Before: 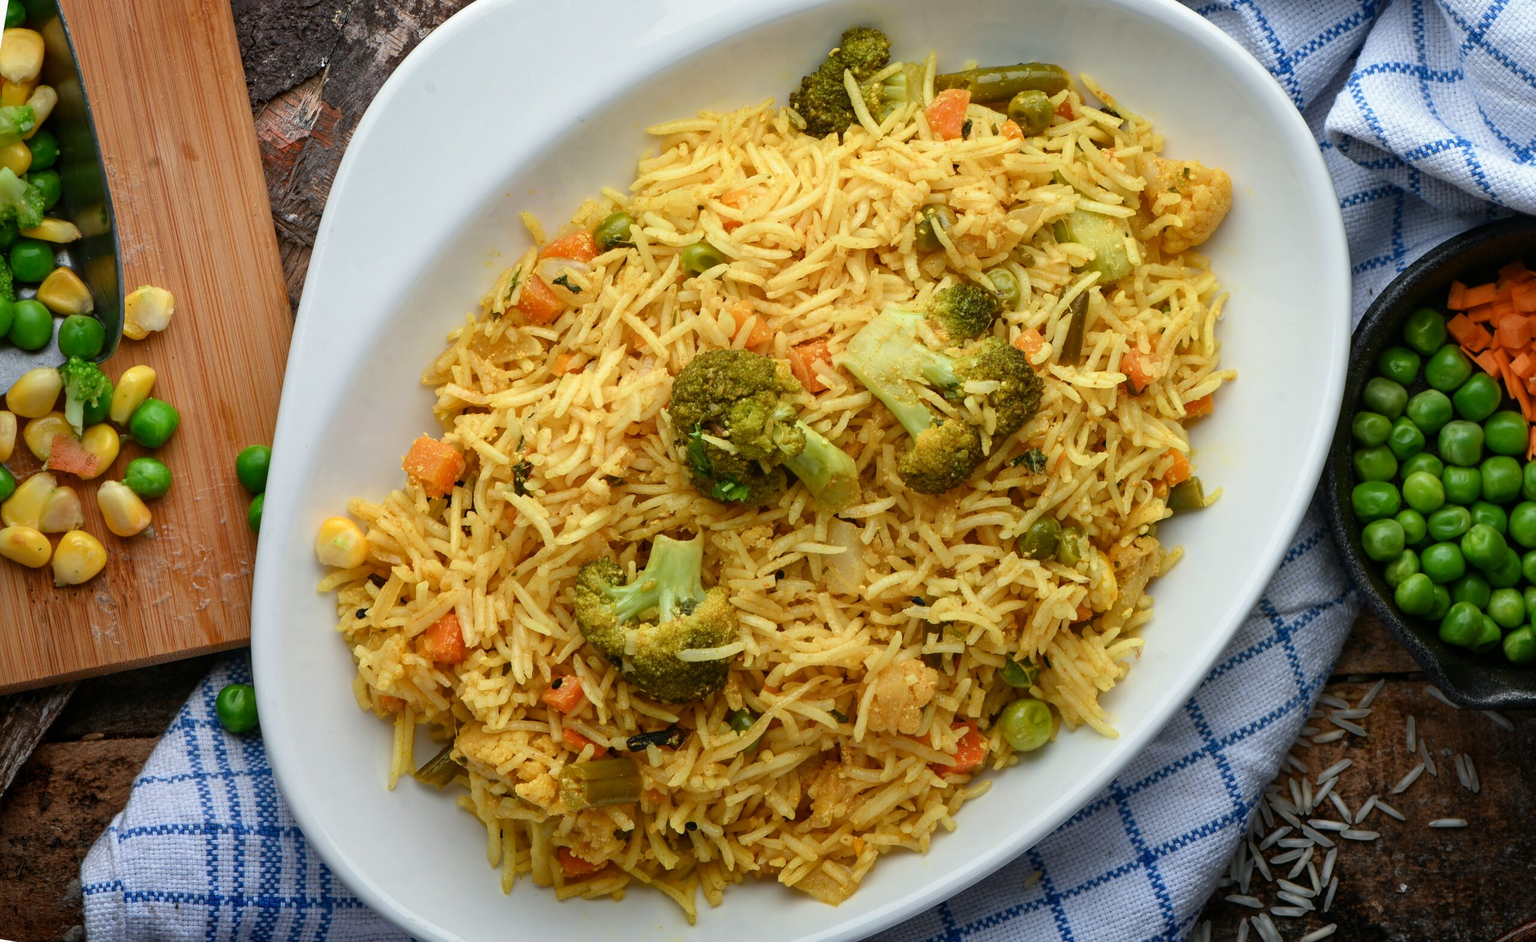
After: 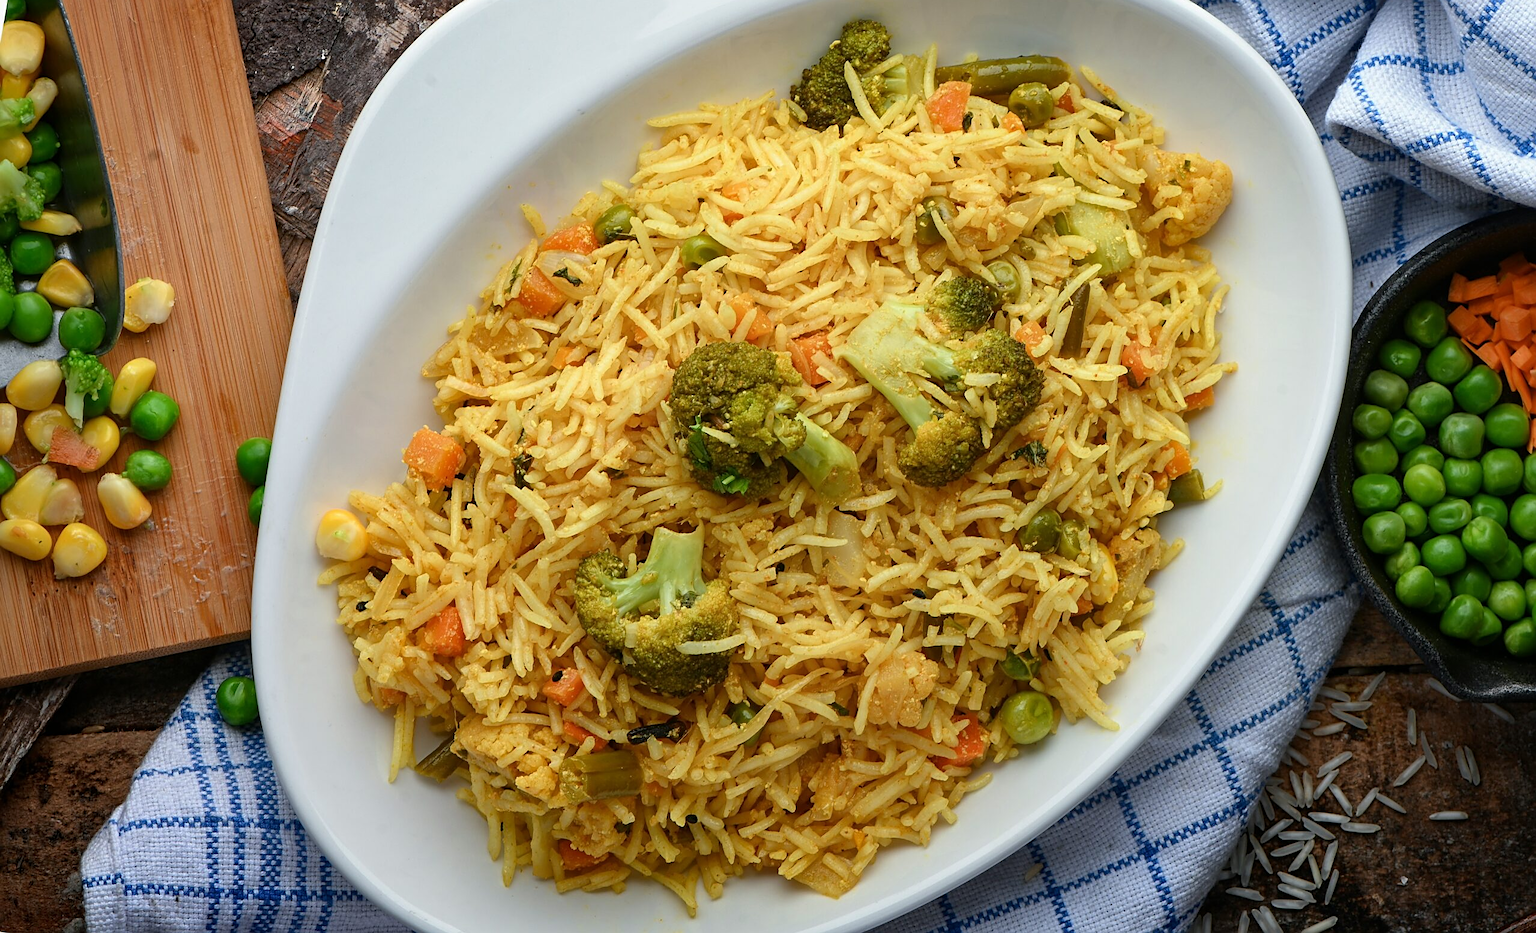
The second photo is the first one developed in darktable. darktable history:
crop: top 0.89%, right 0.027%
sharpen: on, module defaults
